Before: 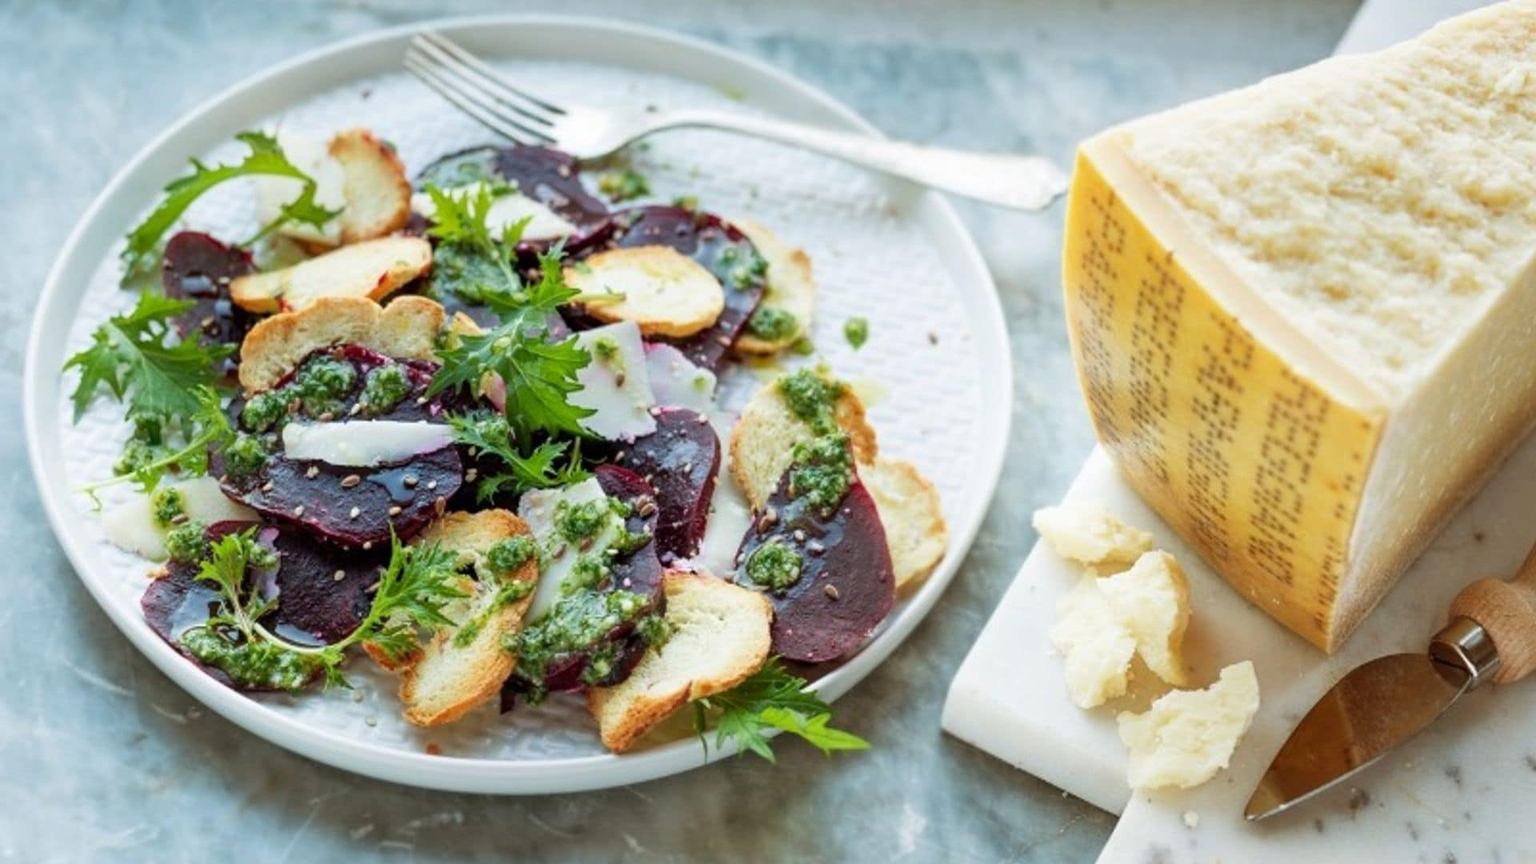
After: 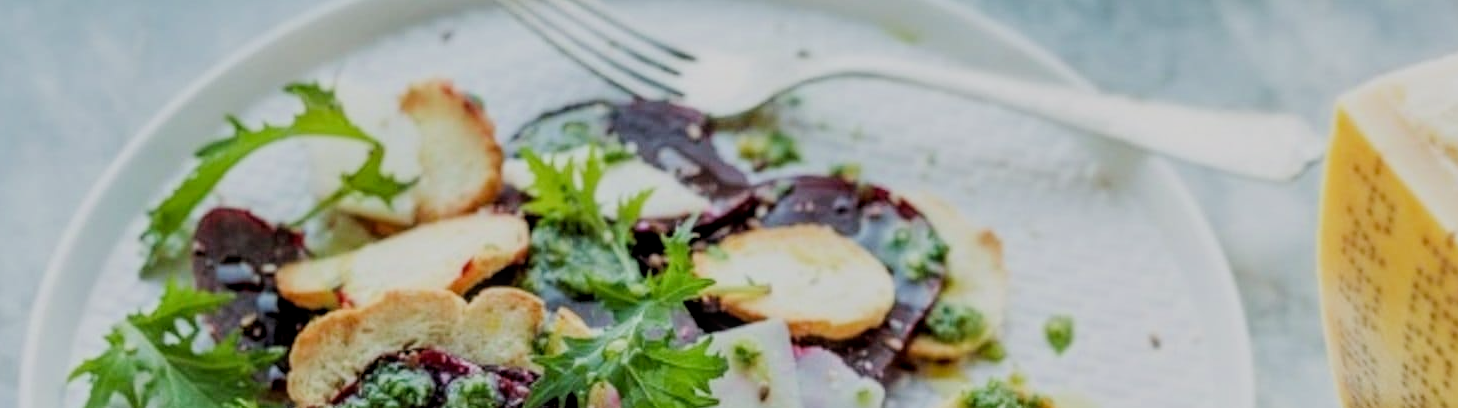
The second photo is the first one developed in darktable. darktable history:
tone equalizer: on, module defaults
filmic rgb: black relative exposure -6.88 EV, white relative exposure 5.86 EV, hardness 2.69
local contrast: on, module defaults
crop: left 0.582%, top 7.651%, right 23.438%, bottom 54.518%
